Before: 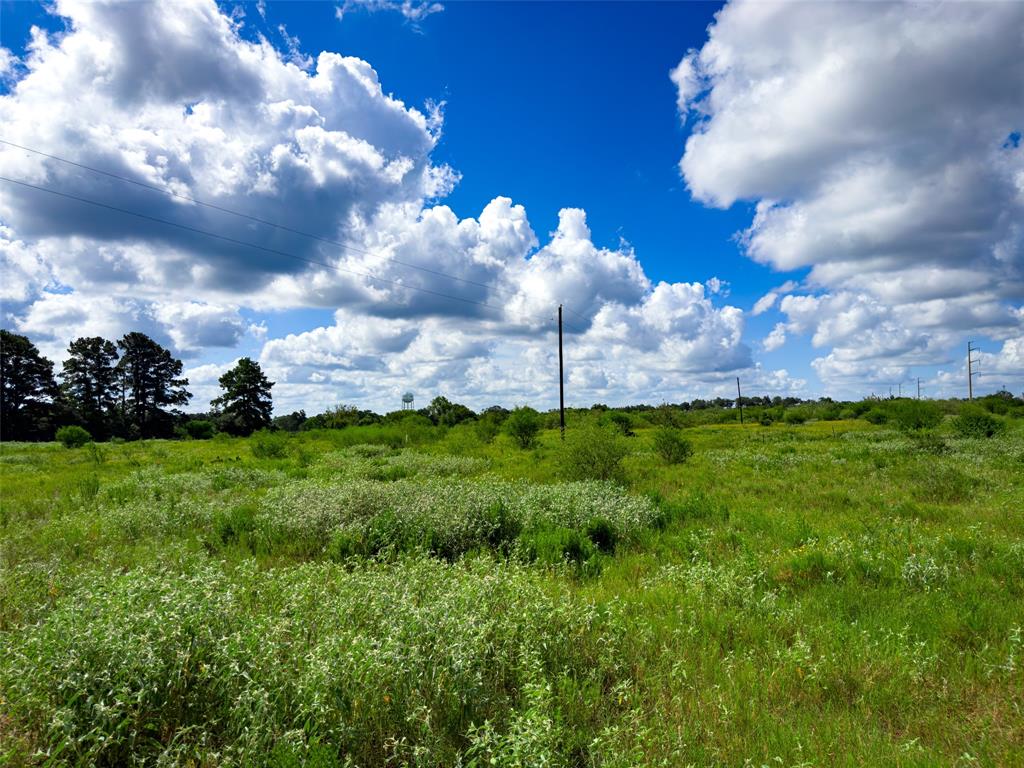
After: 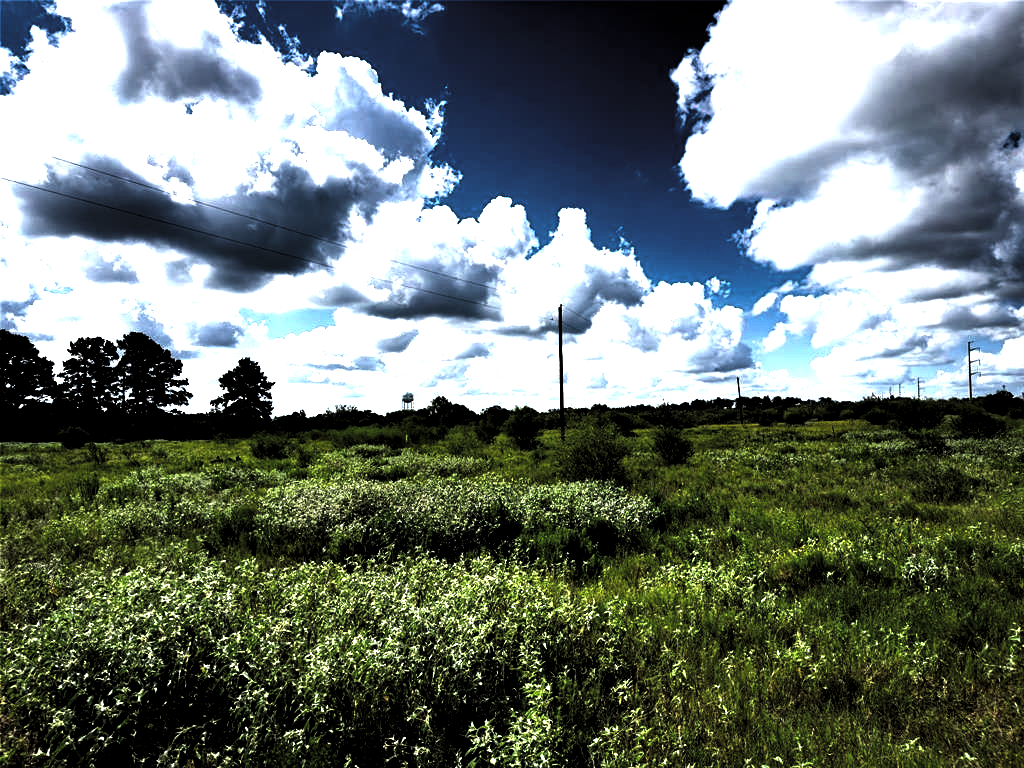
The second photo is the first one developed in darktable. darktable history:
levels: mode automatic, black 8.58%, gray 59.42%, levels [0, 0.445, 1]
exposure: black level correction 0, exposure 1.2 EV, compensate highlight preservation false
